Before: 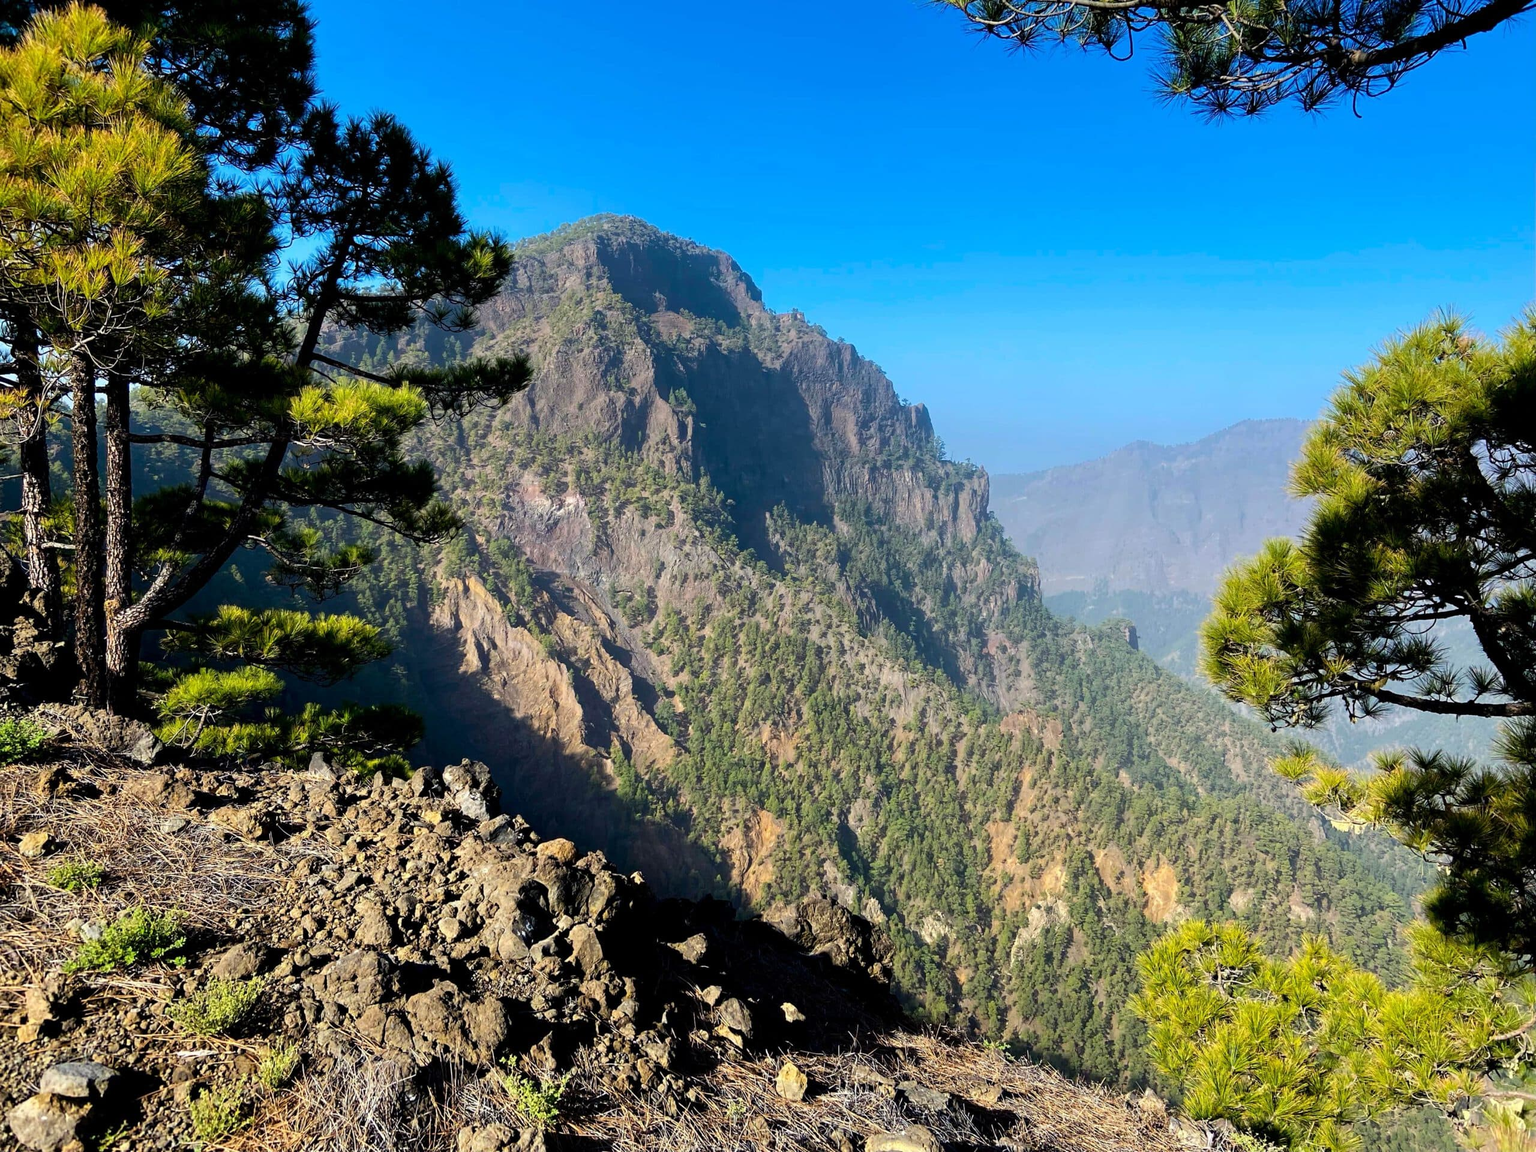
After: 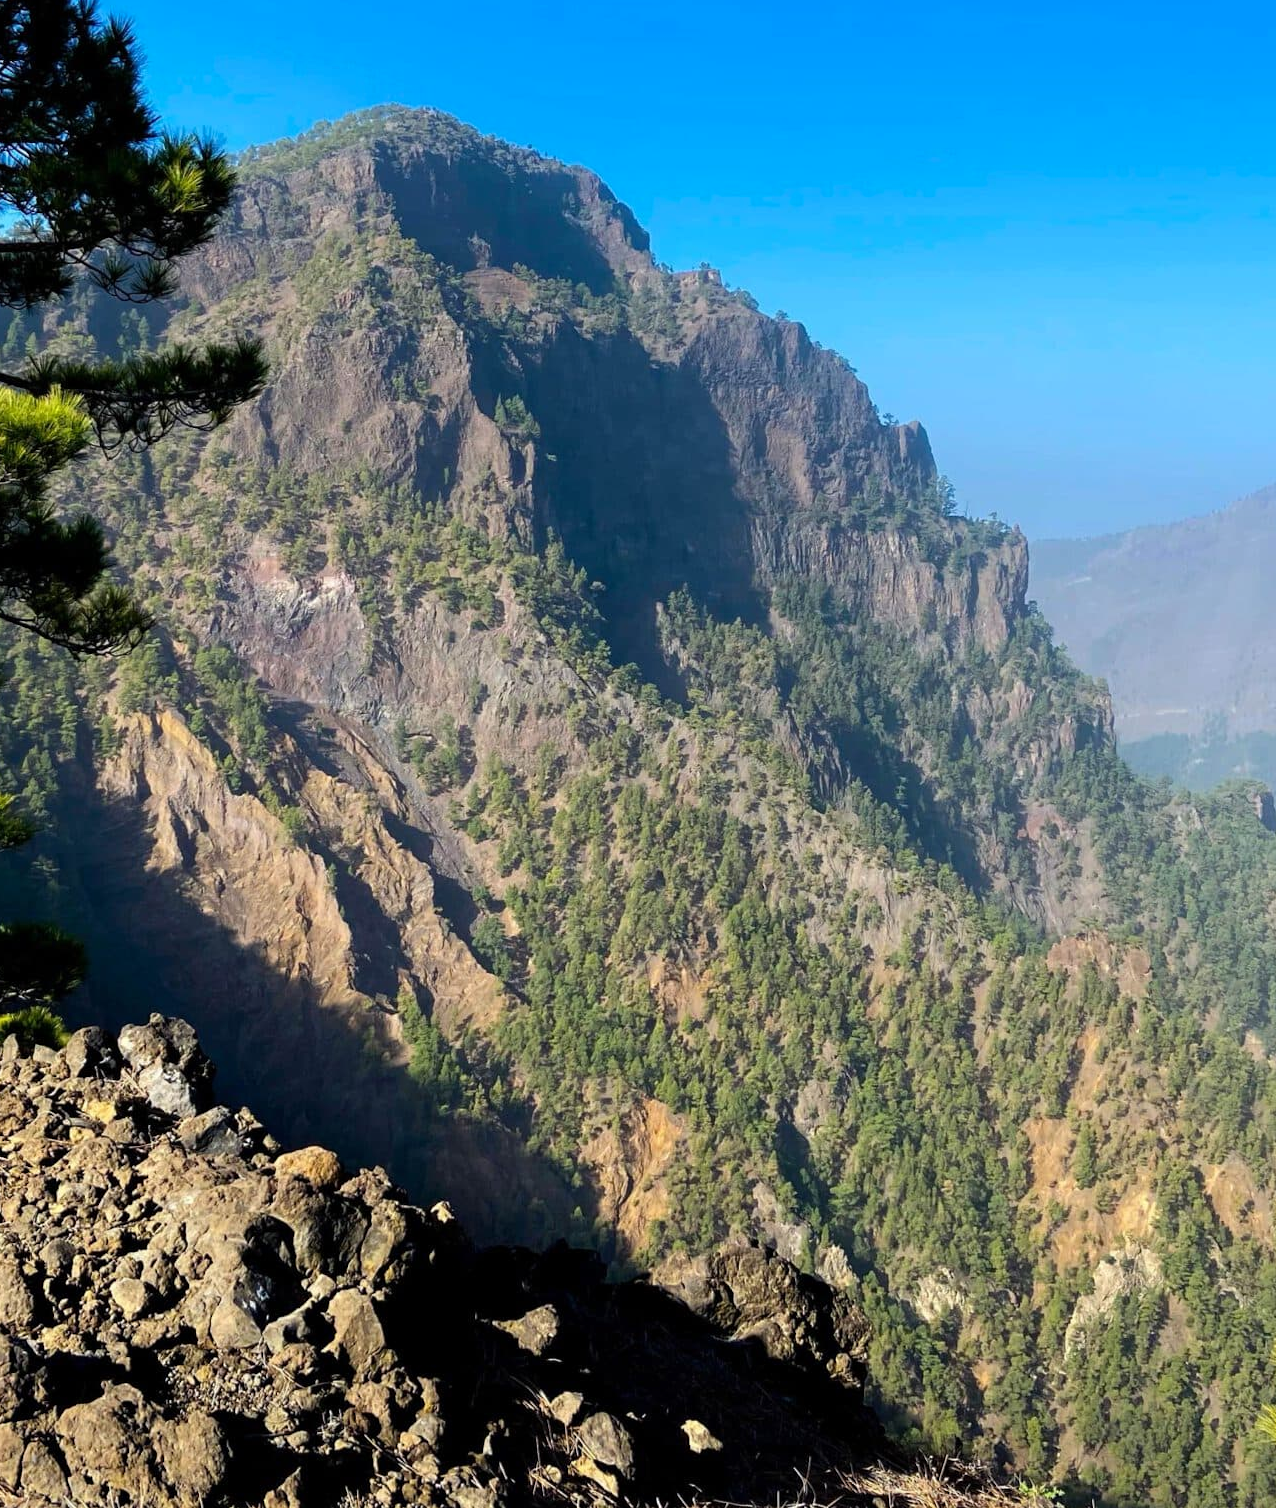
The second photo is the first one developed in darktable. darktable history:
color balance rgb: linear chroma grading › global chroma 0.682%, perceptual saturation grading › global saturation 0.873%
crop and rotate: angle 0.012°, left 24.244%, top 13.099%, right 25.879%, bottom 8.324%
